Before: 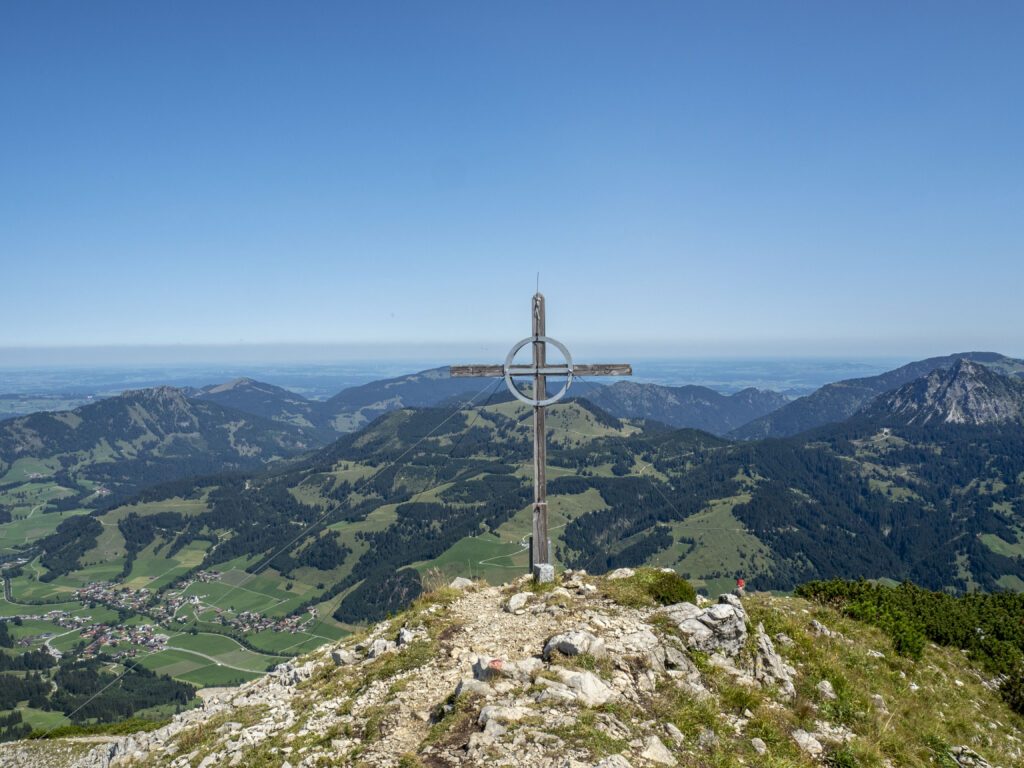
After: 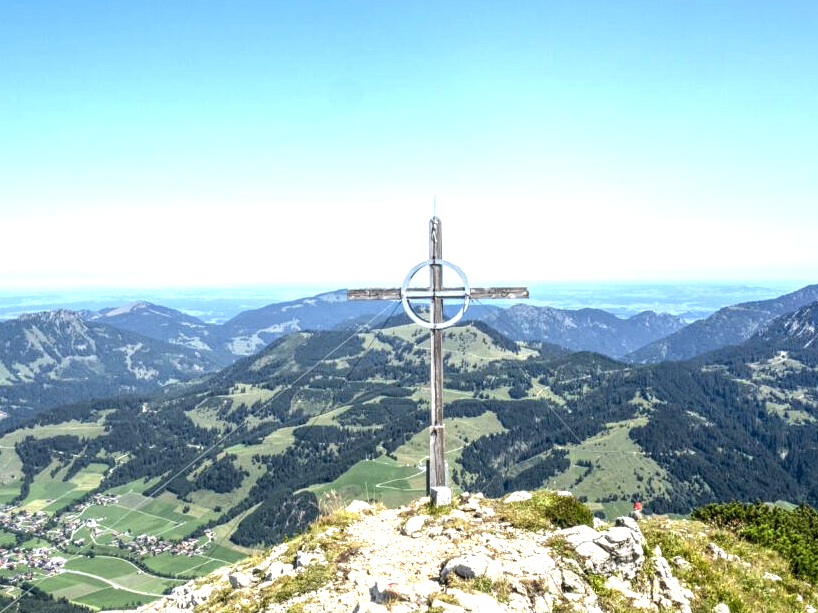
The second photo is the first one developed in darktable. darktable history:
local contrast: on, module defaults
exposure: black level correction 0, exposure 0.95 EV, compensate exposure bias true, compensate highlight preservation false
crop and rotate: left 10.071%, top 10.071%, right 10.02%, bottom 10.02%
tone equalizer: -8 EV -0.417 EV, -7 EV -0.389 EV, -6 EV -0.333 EV, -5 EV -0.222 EV, -3 EV 0.222 EV, -2 EV 0.333 EV, -1 EV 0.389 EV, +0 EV 0.417 EV, edges refinement/feathering 500, mask exposure compensation -1.57 EV, preserve details no
